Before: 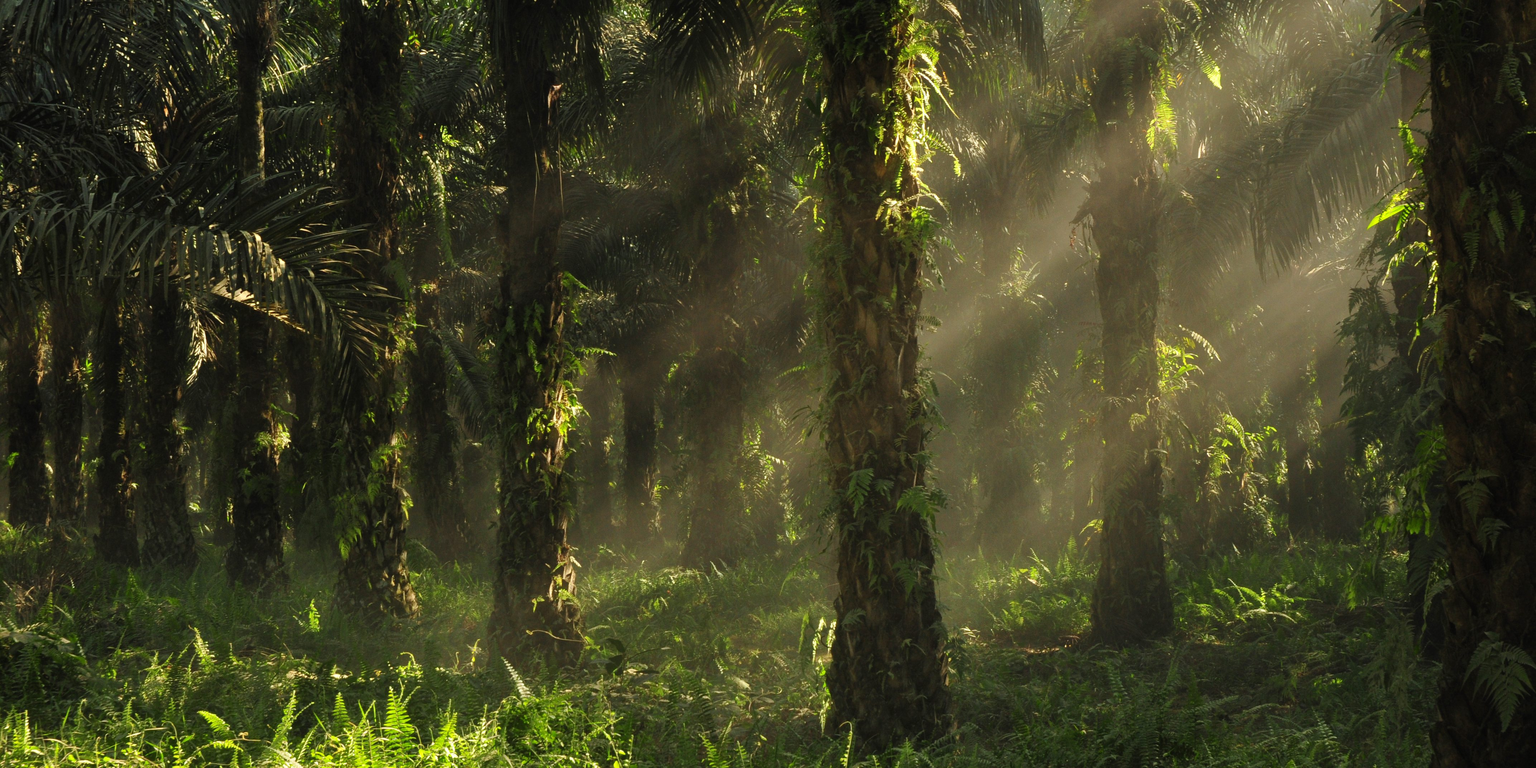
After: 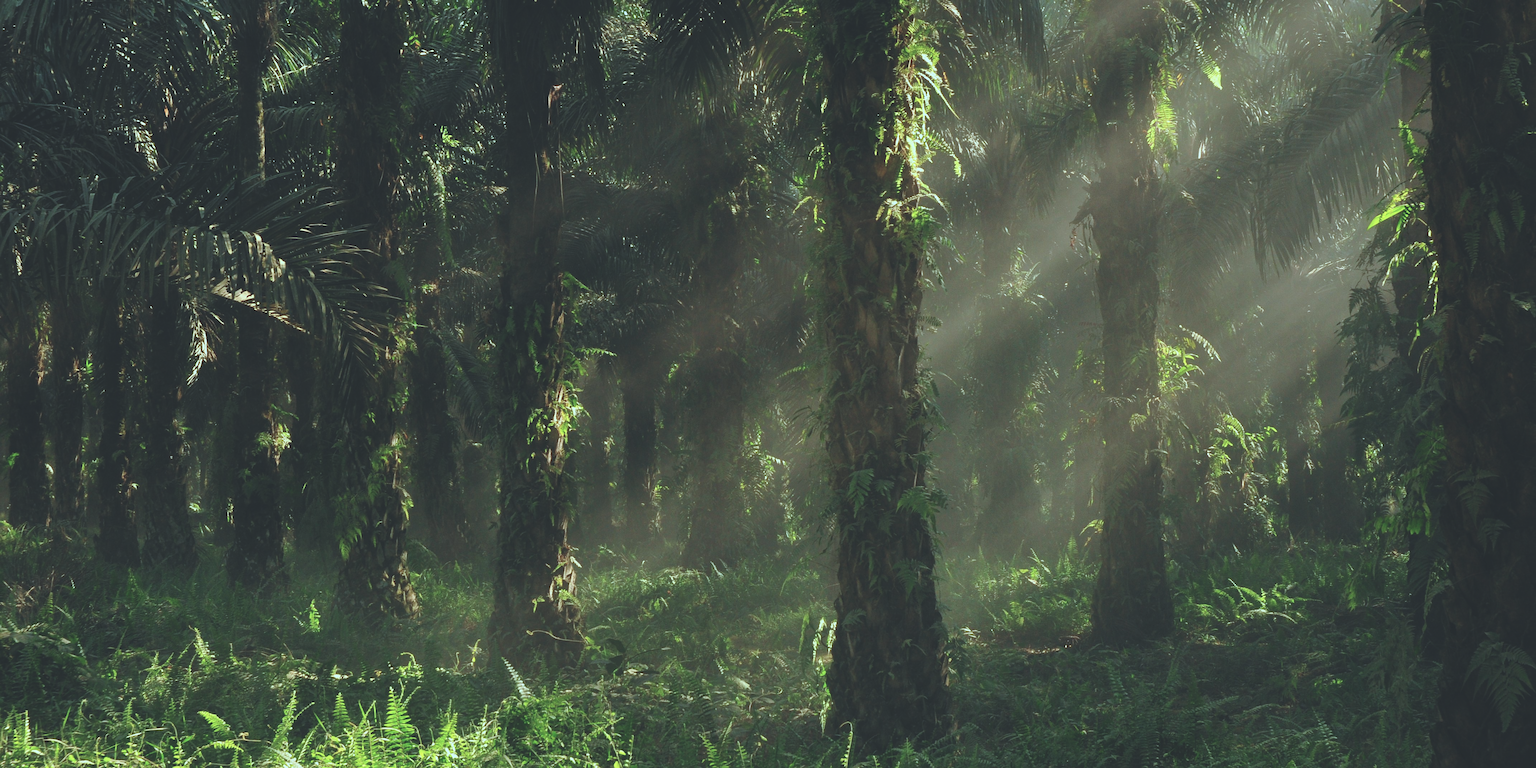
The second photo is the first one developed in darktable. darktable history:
exposure: black level correction -0.025, exposure -0.117 EV, compensate highlight preservation false
sharpen: amount 0.2
color correction: highlights a* -10.69, highlights b* -19.19
